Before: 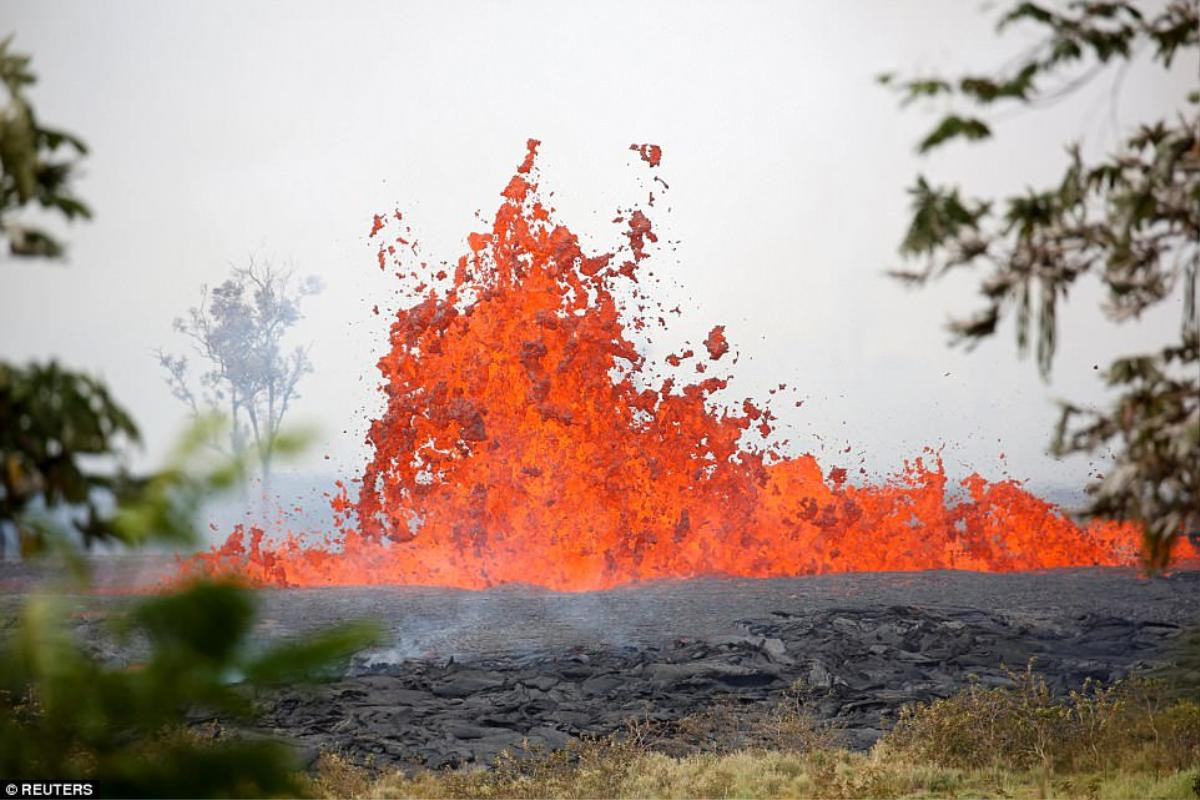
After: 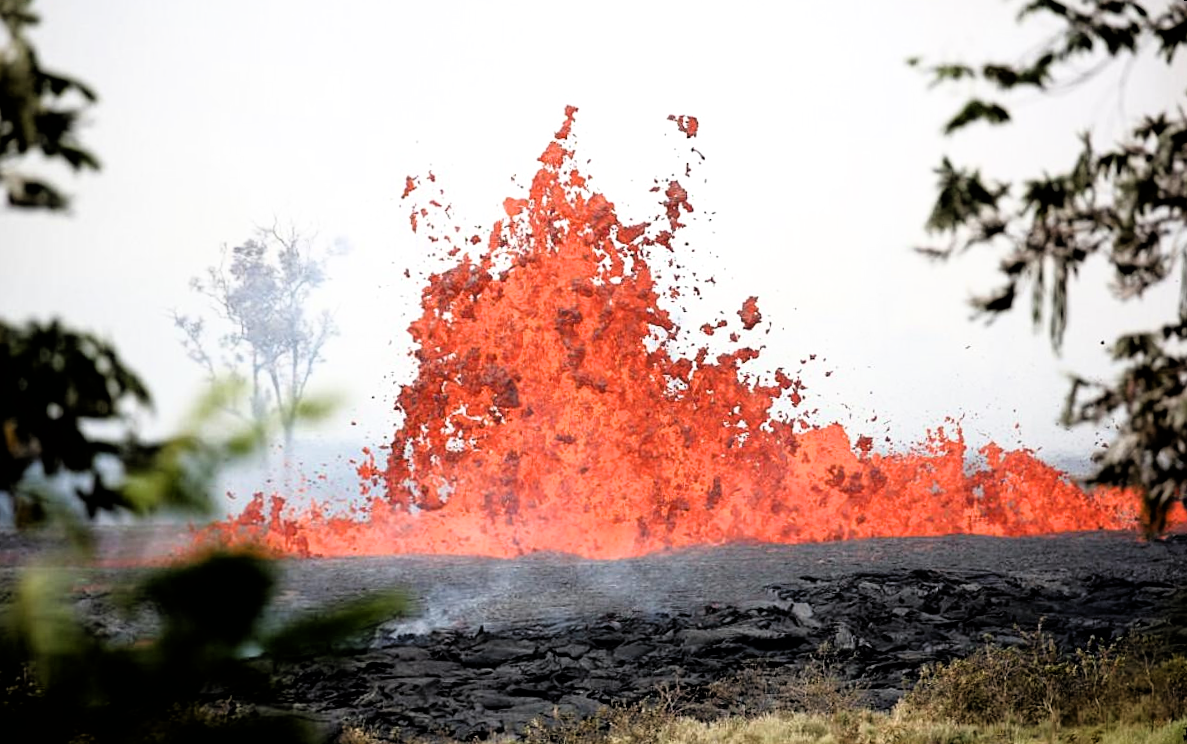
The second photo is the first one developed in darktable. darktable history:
filmic rgb: black relative exposure -3.57 EV, white relative exposure 2.29 EV, hardness 3.41
rotate and perspective: rotation 0.679°, lens shift (horizontal) 0.136, crop left 0.009, crop right 0.991, crop top 0.078, crop bottom 0.95
